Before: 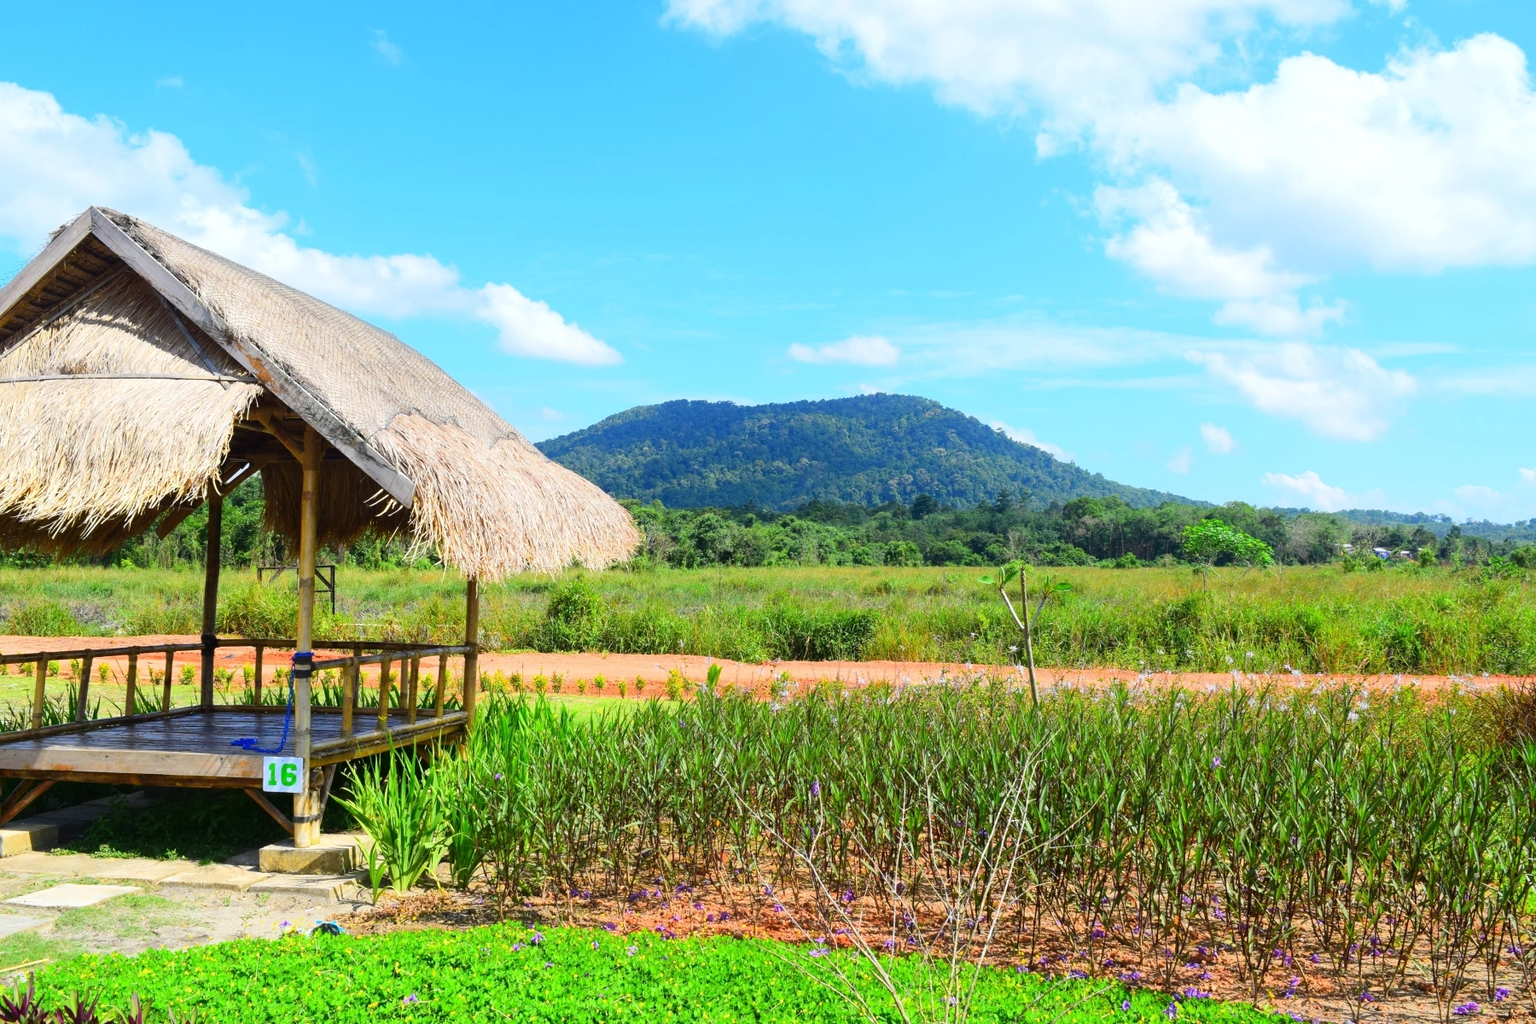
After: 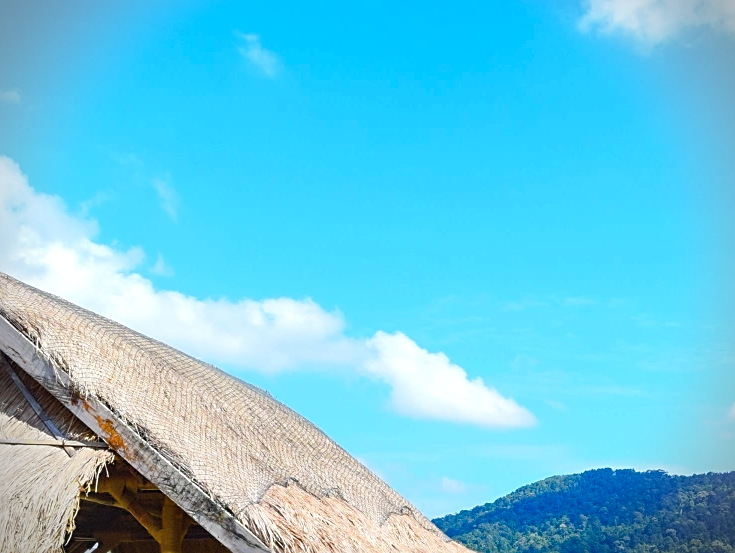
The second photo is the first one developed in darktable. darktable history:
vignetting: dithering 8-bit output, unbound false
color balance rgb: perceptual saturation grading › global saturation 20.961%, perceptual saturation grading › highlights -19.758%, perceptual saturation grading › shadows 29.646%, global vibrance 20%
sharpen: on, module defaults
crop and rotate: left 10.822%, top 0.082%, right 48.335%, bottom 53.781%
local contrast: on, module defaults
